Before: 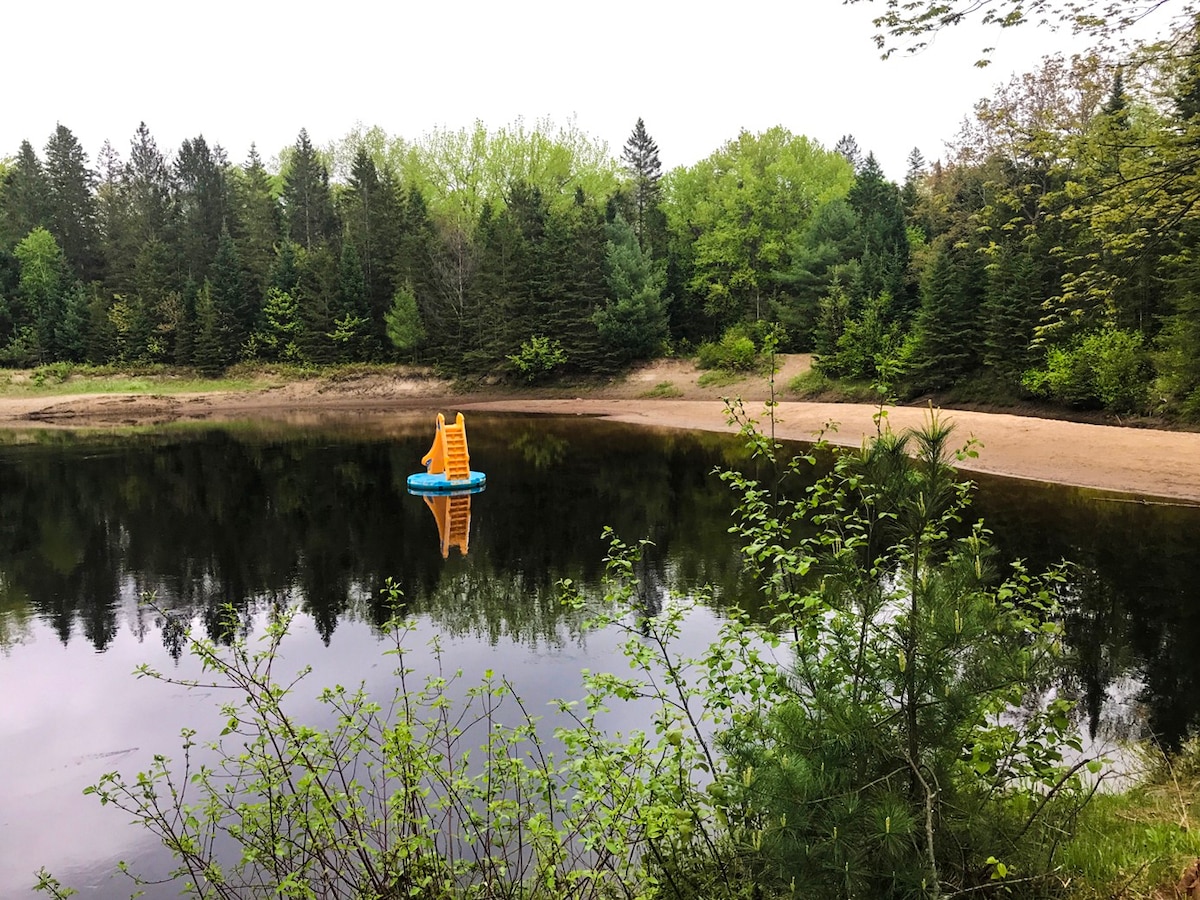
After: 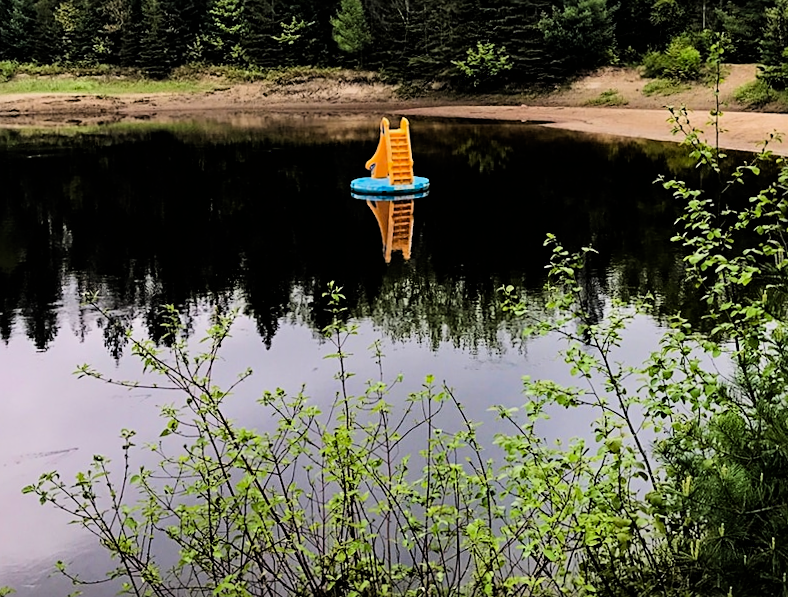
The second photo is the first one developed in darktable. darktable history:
filmic rgb: black relative exposure -5 EV, white relative exposure 3.99 EV, hardness 2.9, contrast 1.297, color science v6 (2022)
color correction: highlights b* 0.015, saturation 1.06
sharpen: radius 2.477, amount 0.334
crop and rotate: angle -0.873°, left 3.769%, top 32.302%, right 29.206%
